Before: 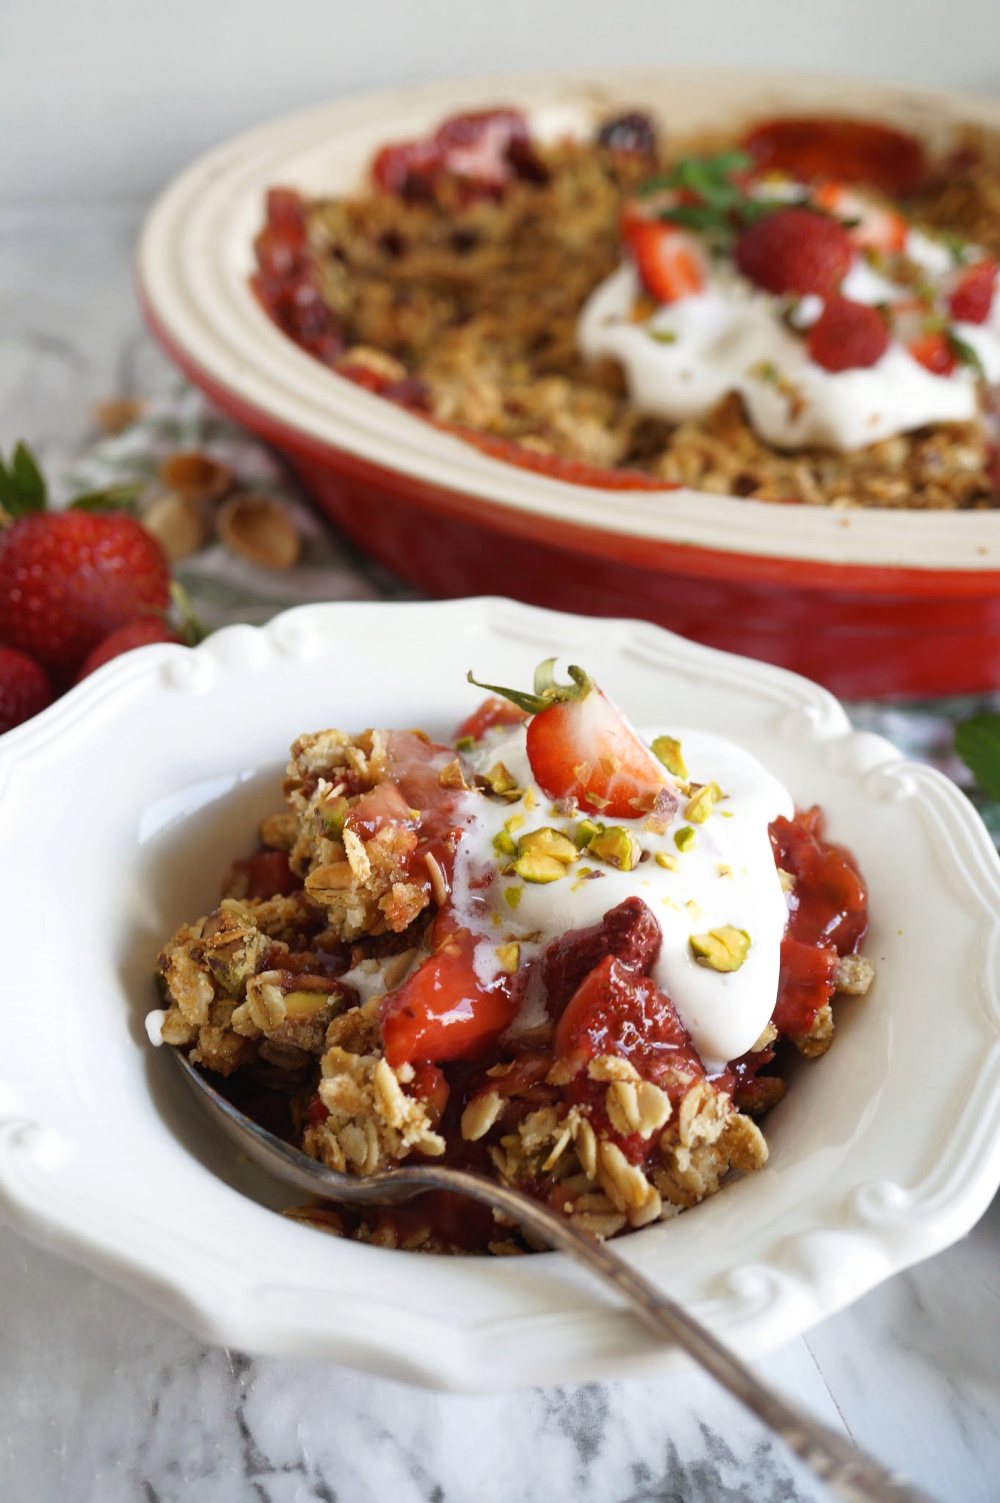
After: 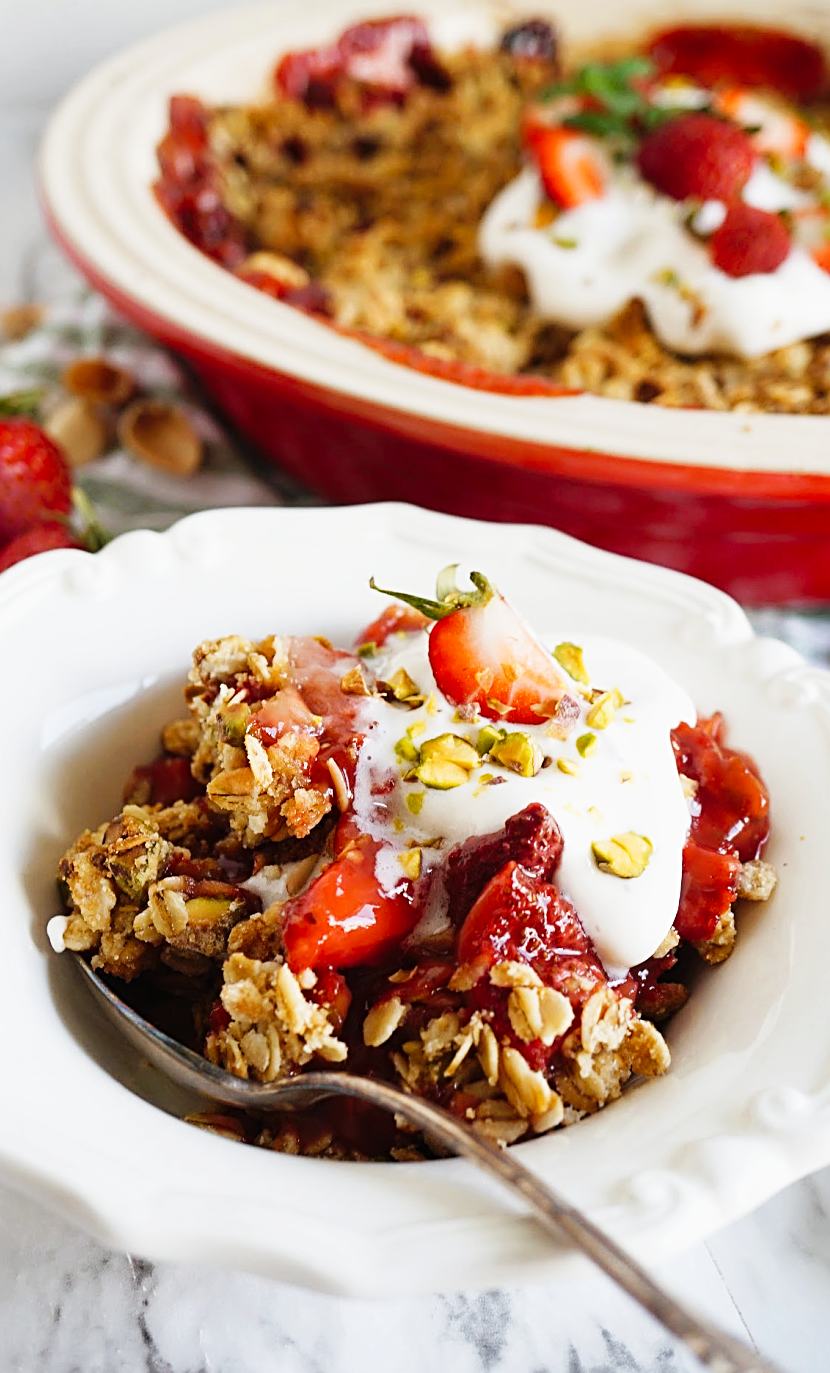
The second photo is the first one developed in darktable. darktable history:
sharpen: radius 2.535, amount 0.62
crop: left 9.805%, top 6.271%, right 7.153%, bottom 2.361%
tone curve: curves: ch0 [(0, 0.003) (0.044, 0.032) (0.12, 0.089) (0.19, 0.175) (0.271, 0.294) (0.457, 0.546) (0.588, 0.71) (0.701, 0.815) (0.86, 0.922) (1, 0.982)]; ch1 [(0, 0) (0.247, 0.215) (0.433, 0.382) (0.466, 0.426) (0.493, 0.481) (0.501, 0.5) (0.517, 0.524) (0.557, 0.582) (0.598, 0.651) (0.671, 0.735) (0.796, 0.85) (1, 1)]; ch2 [(0, 0) (0.249, 0.216) (0.357, 0.317) (0.448, 0.432) (0.478, 0.492) (0.498, 0.499) (0.517, 0.53) (0.537, 0.57) (0.569, 0.623) (0.61, 0.663) (0.706, 0.75) (0.808, 0.809) (0.991, 0.968)], preserve colors none
